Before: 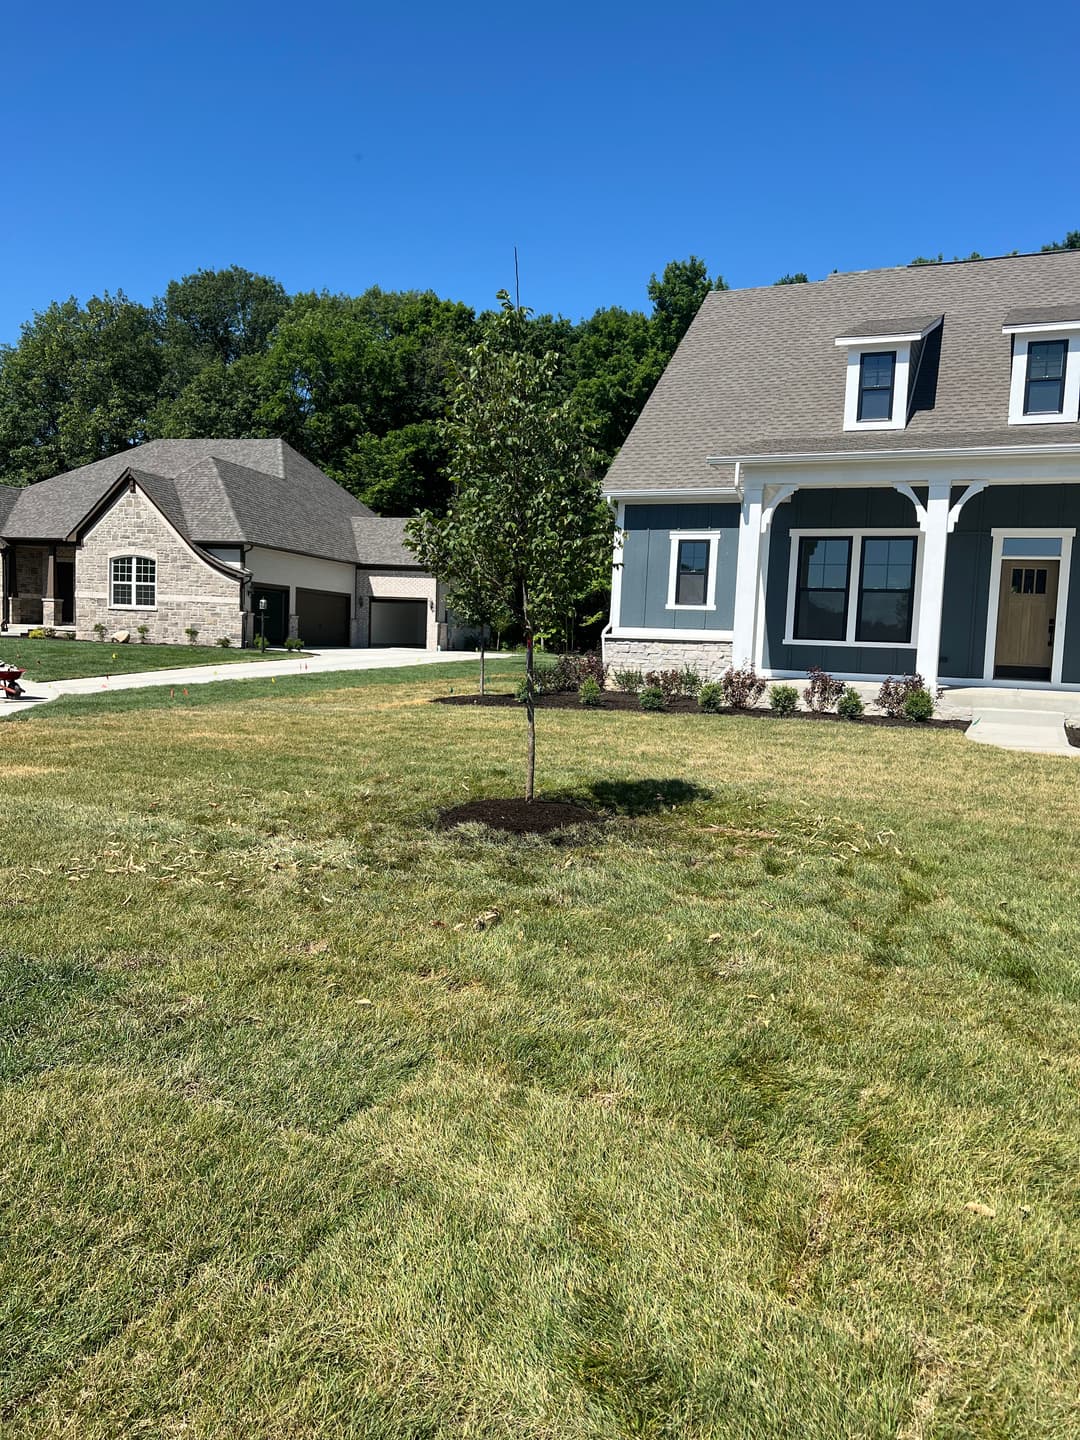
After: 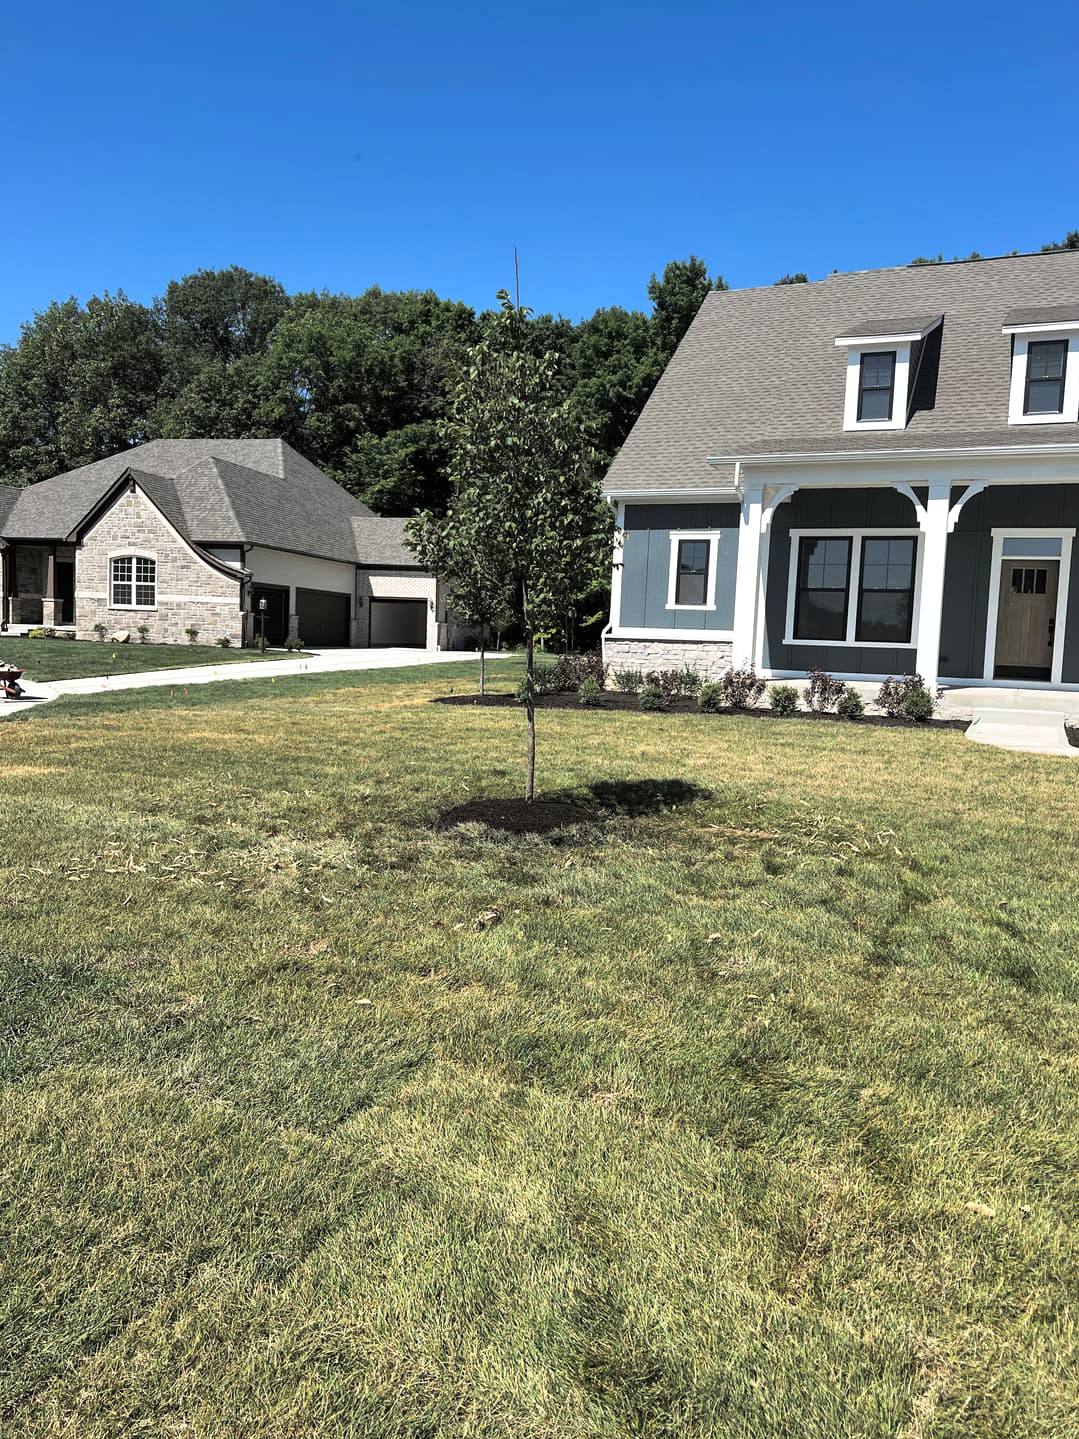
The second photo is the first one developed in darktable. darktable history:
exposure: exposure 0.161 EV, compensate highlight preservation false
split-toning: shadows › hue 36°, shadows › saturation 0.05, highlights › hue 10.8°, highlights › saturation 0.15, compress 40%
shadows and highlights: shadows 49, highlights -41, soften with gaussian
